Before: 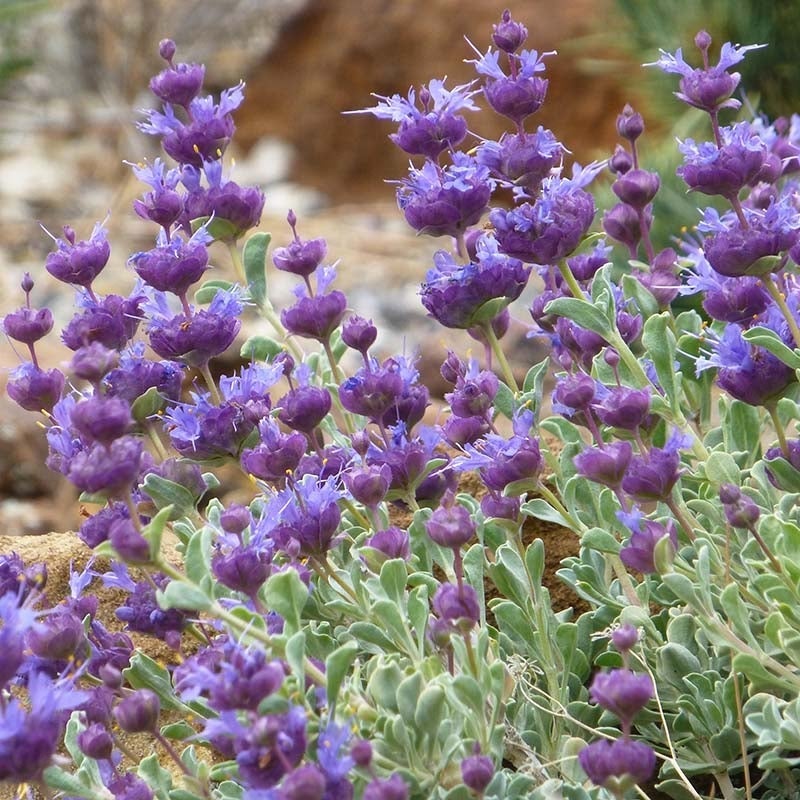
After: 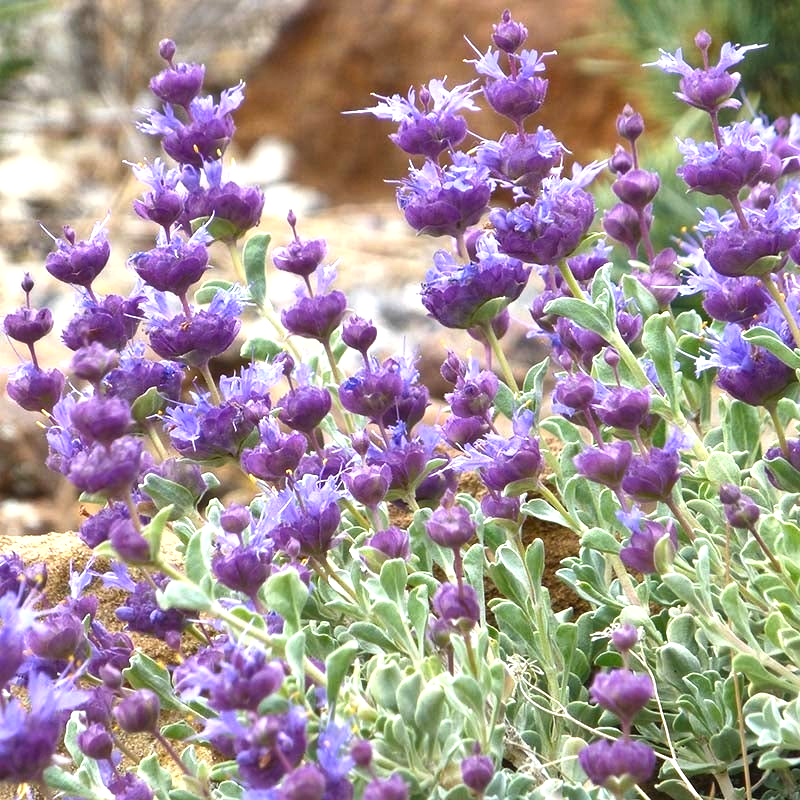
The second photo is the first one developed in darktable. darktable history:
shadows and highlights: highlights color adjustment 0%, soften with gaussian
exposure: exposure 0.766 EV, compensate highlight preservation false
